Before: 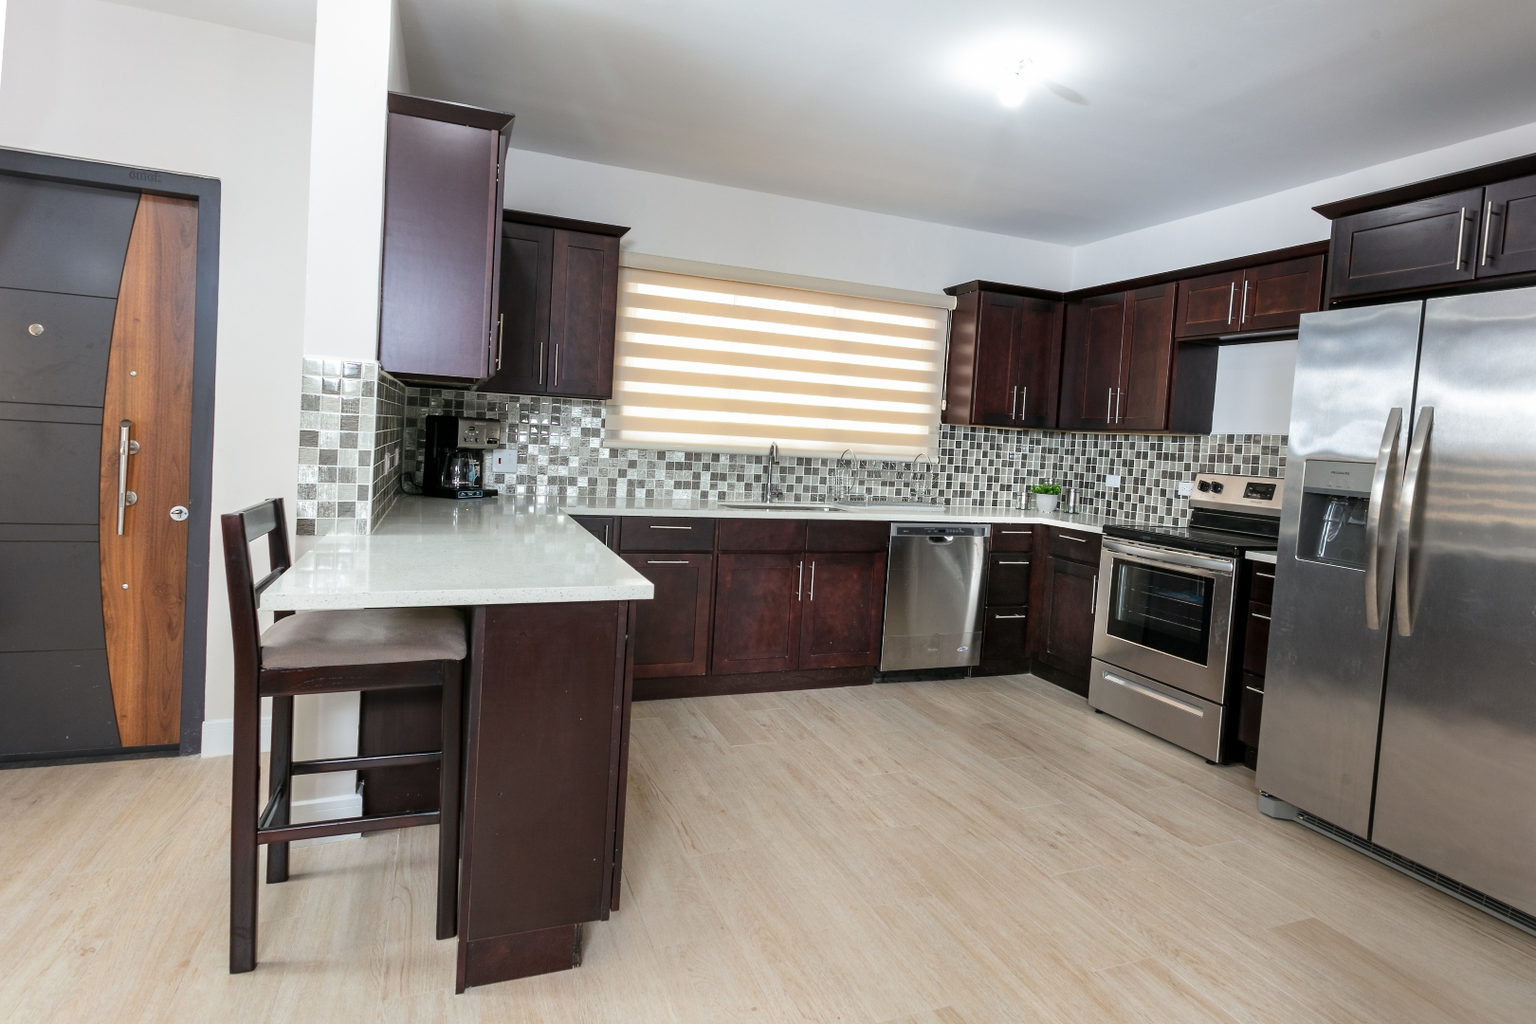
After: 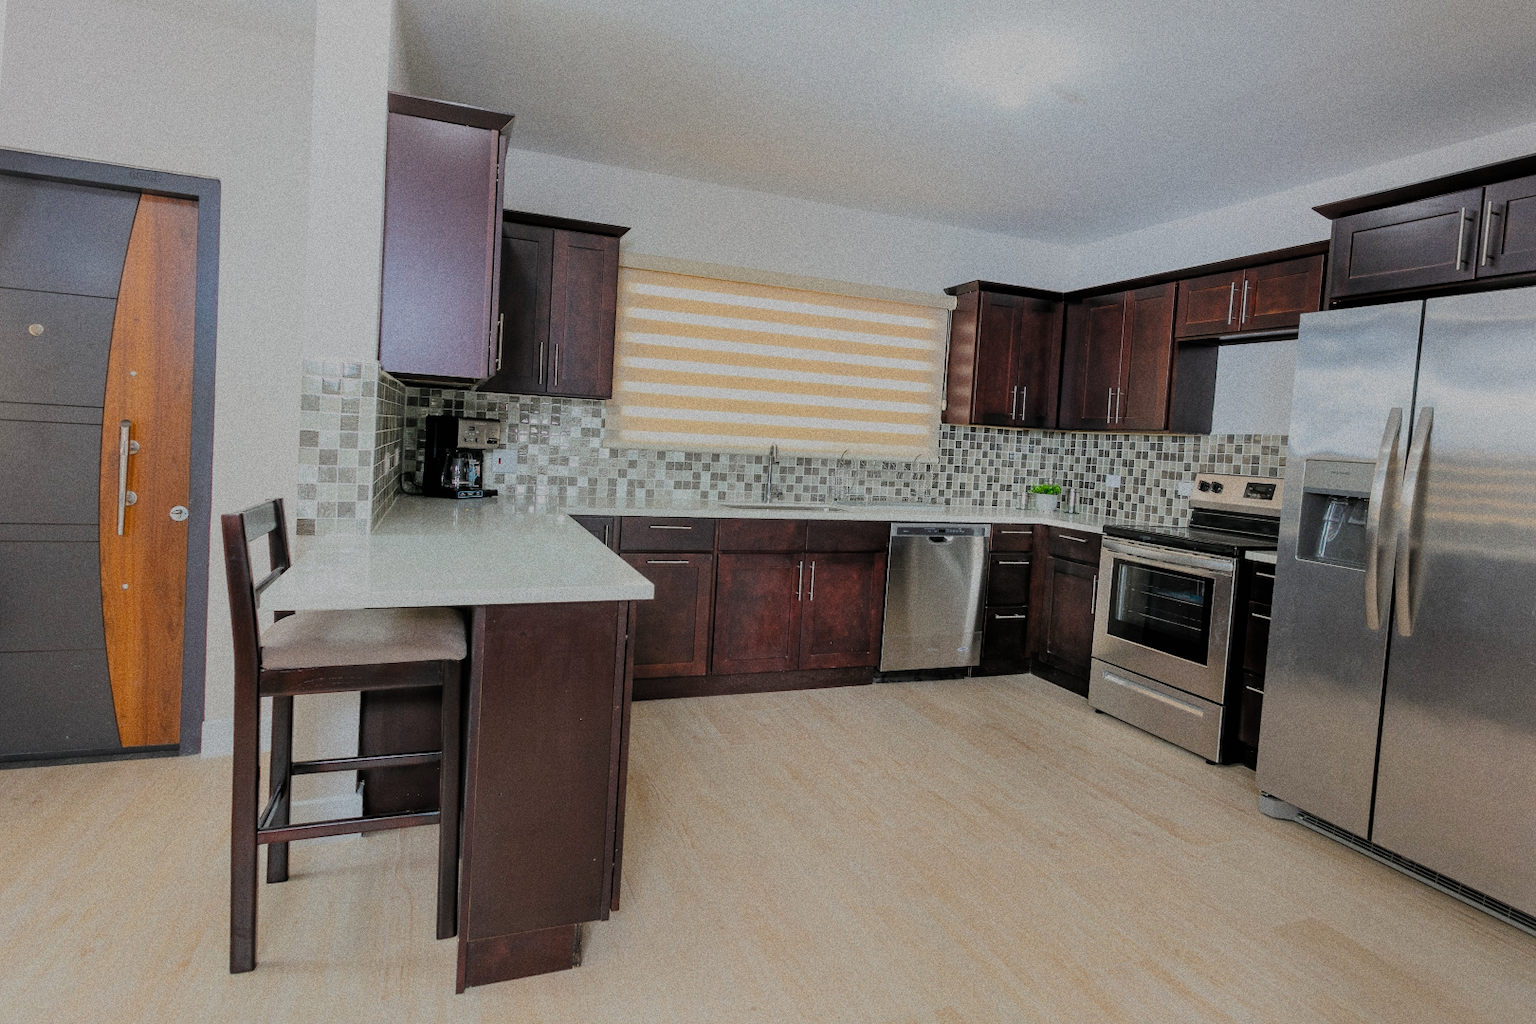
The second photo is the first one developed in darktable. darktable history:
grain: coarseness 8.68 ISO, strength 31.94%
filmic rgb: white relative exposure 8 EV, threshold 3 EV, hardness 2.44, latitude 10.07%, contrast 0.72, highlights saturation mix 10%, shadows ↔ highlights balance 1.38%, color science v4 (2020), enable highlight reconstruction true
